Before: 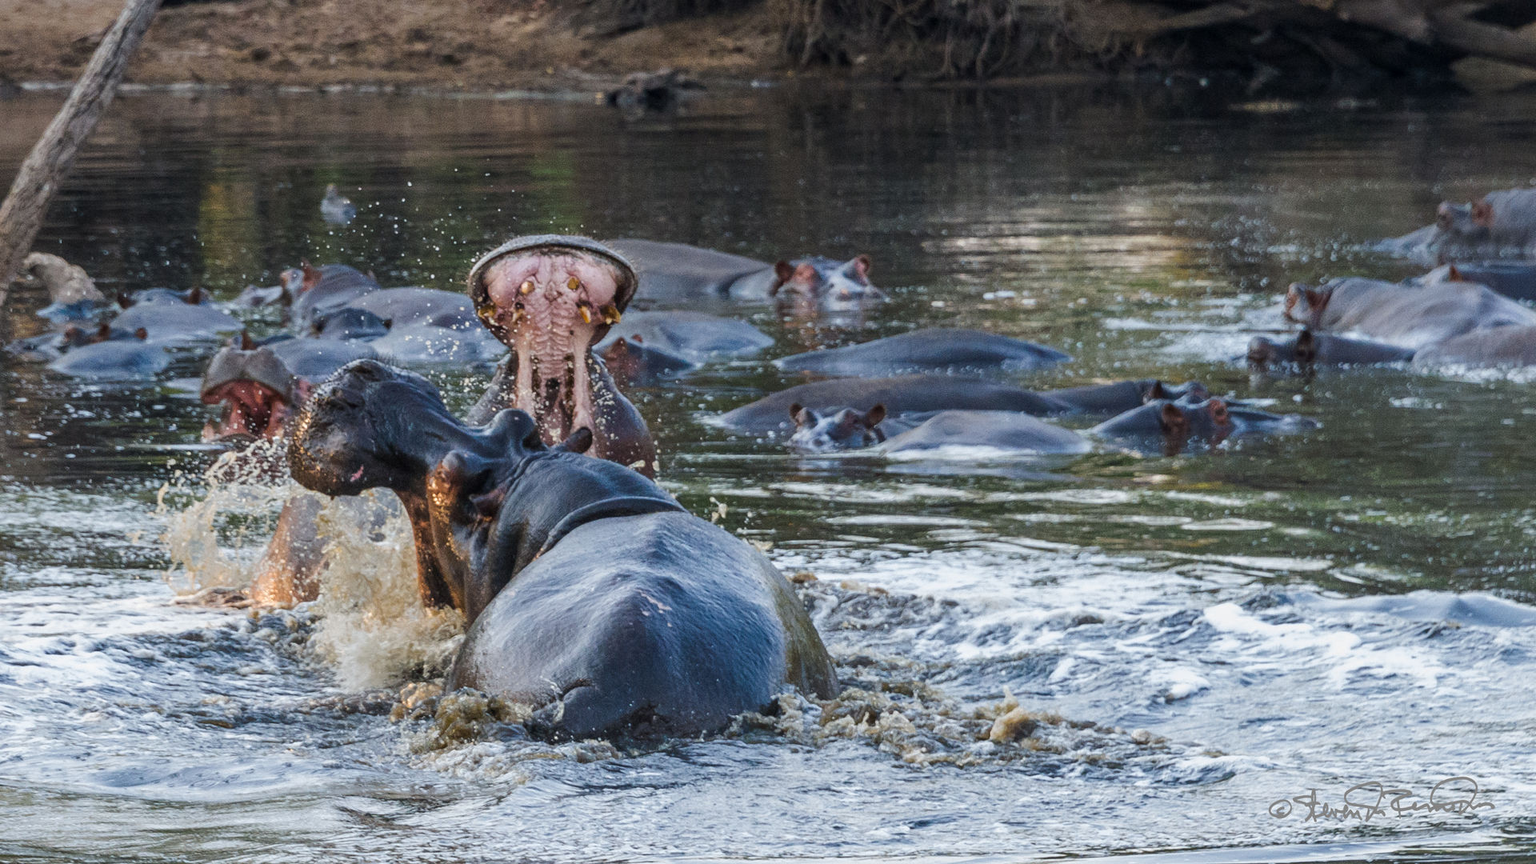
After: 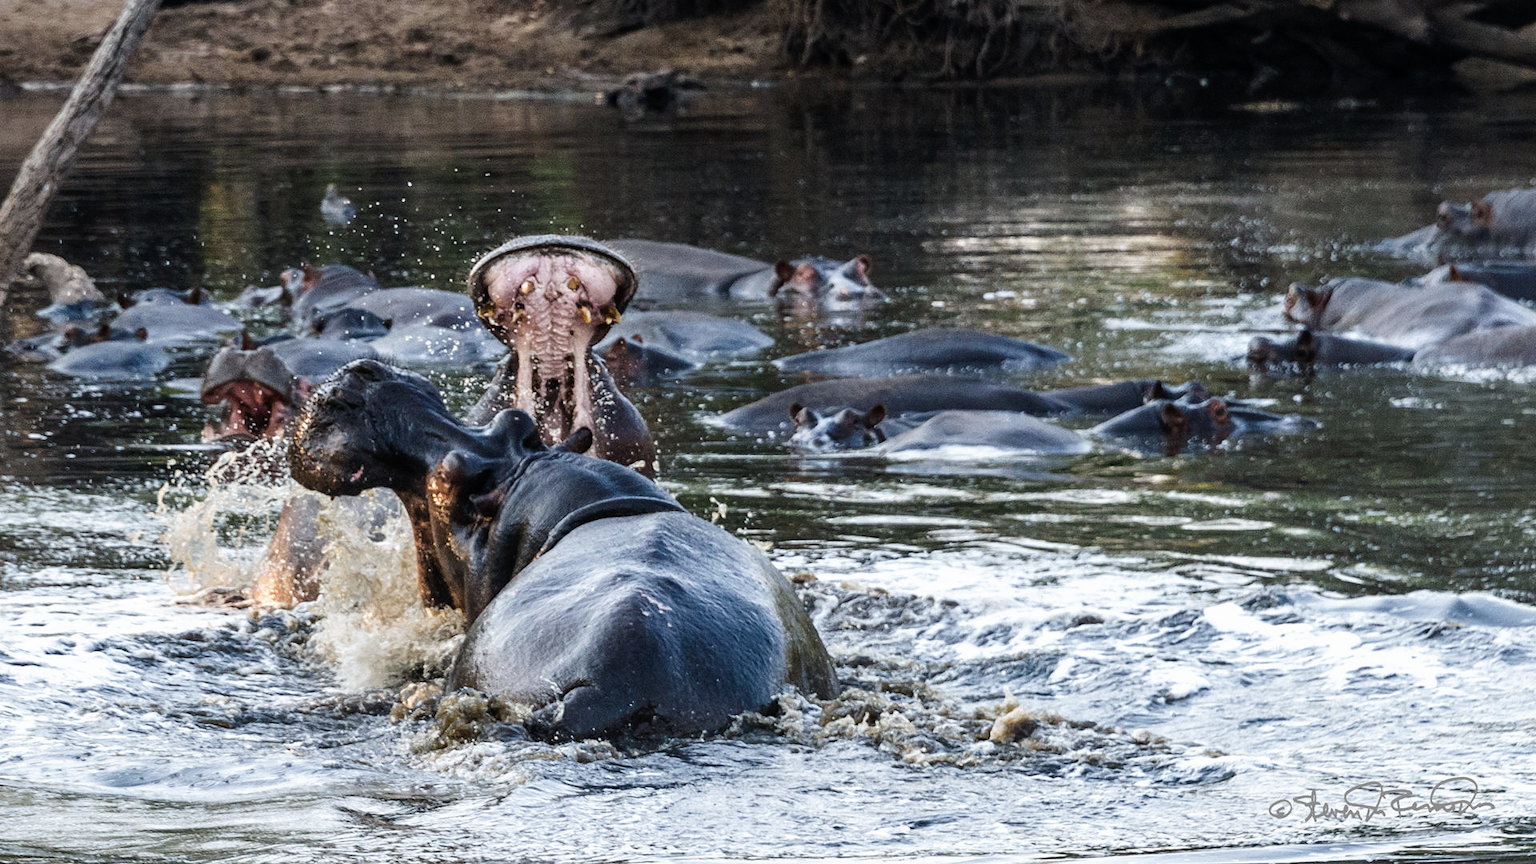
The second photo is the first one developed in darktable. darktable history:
contrast brightness saturation: contrast 0.1, saturation -0.3
tone curve: curves: ch0 [(0, 0) (0.003, 0.001) (0.011, 0.005) (0.025, 0.01) (0.044, 0.019) (0.069, 0.029) (0.1, 0.042) (0.136, 0.078) (0.177, 0.129) (0.224, 0.182) (0.277, 0.246) (0.335, 0.318) (0.399, 0.396) (0.468, 0.481) (0.543, 0.573) (0.623, 0.672) (0.709, 0.777) (0.801, 0.881) (0.898, 0.975) (1, 1)], preserve colors none
